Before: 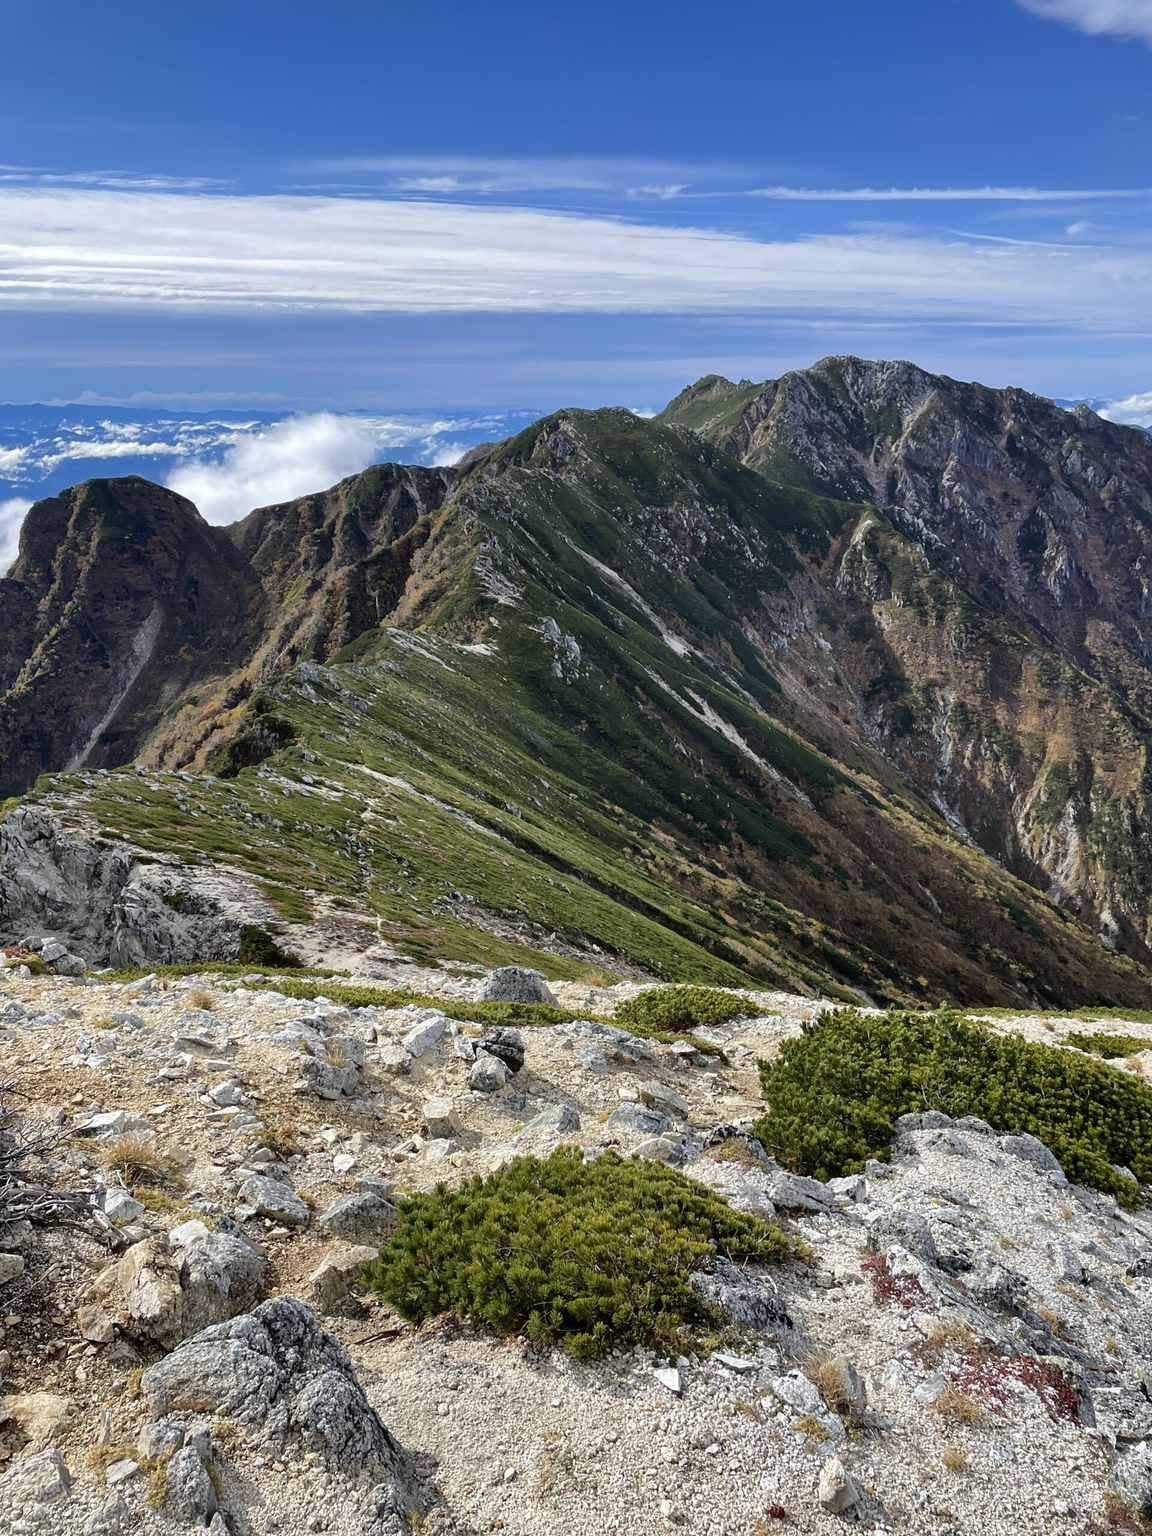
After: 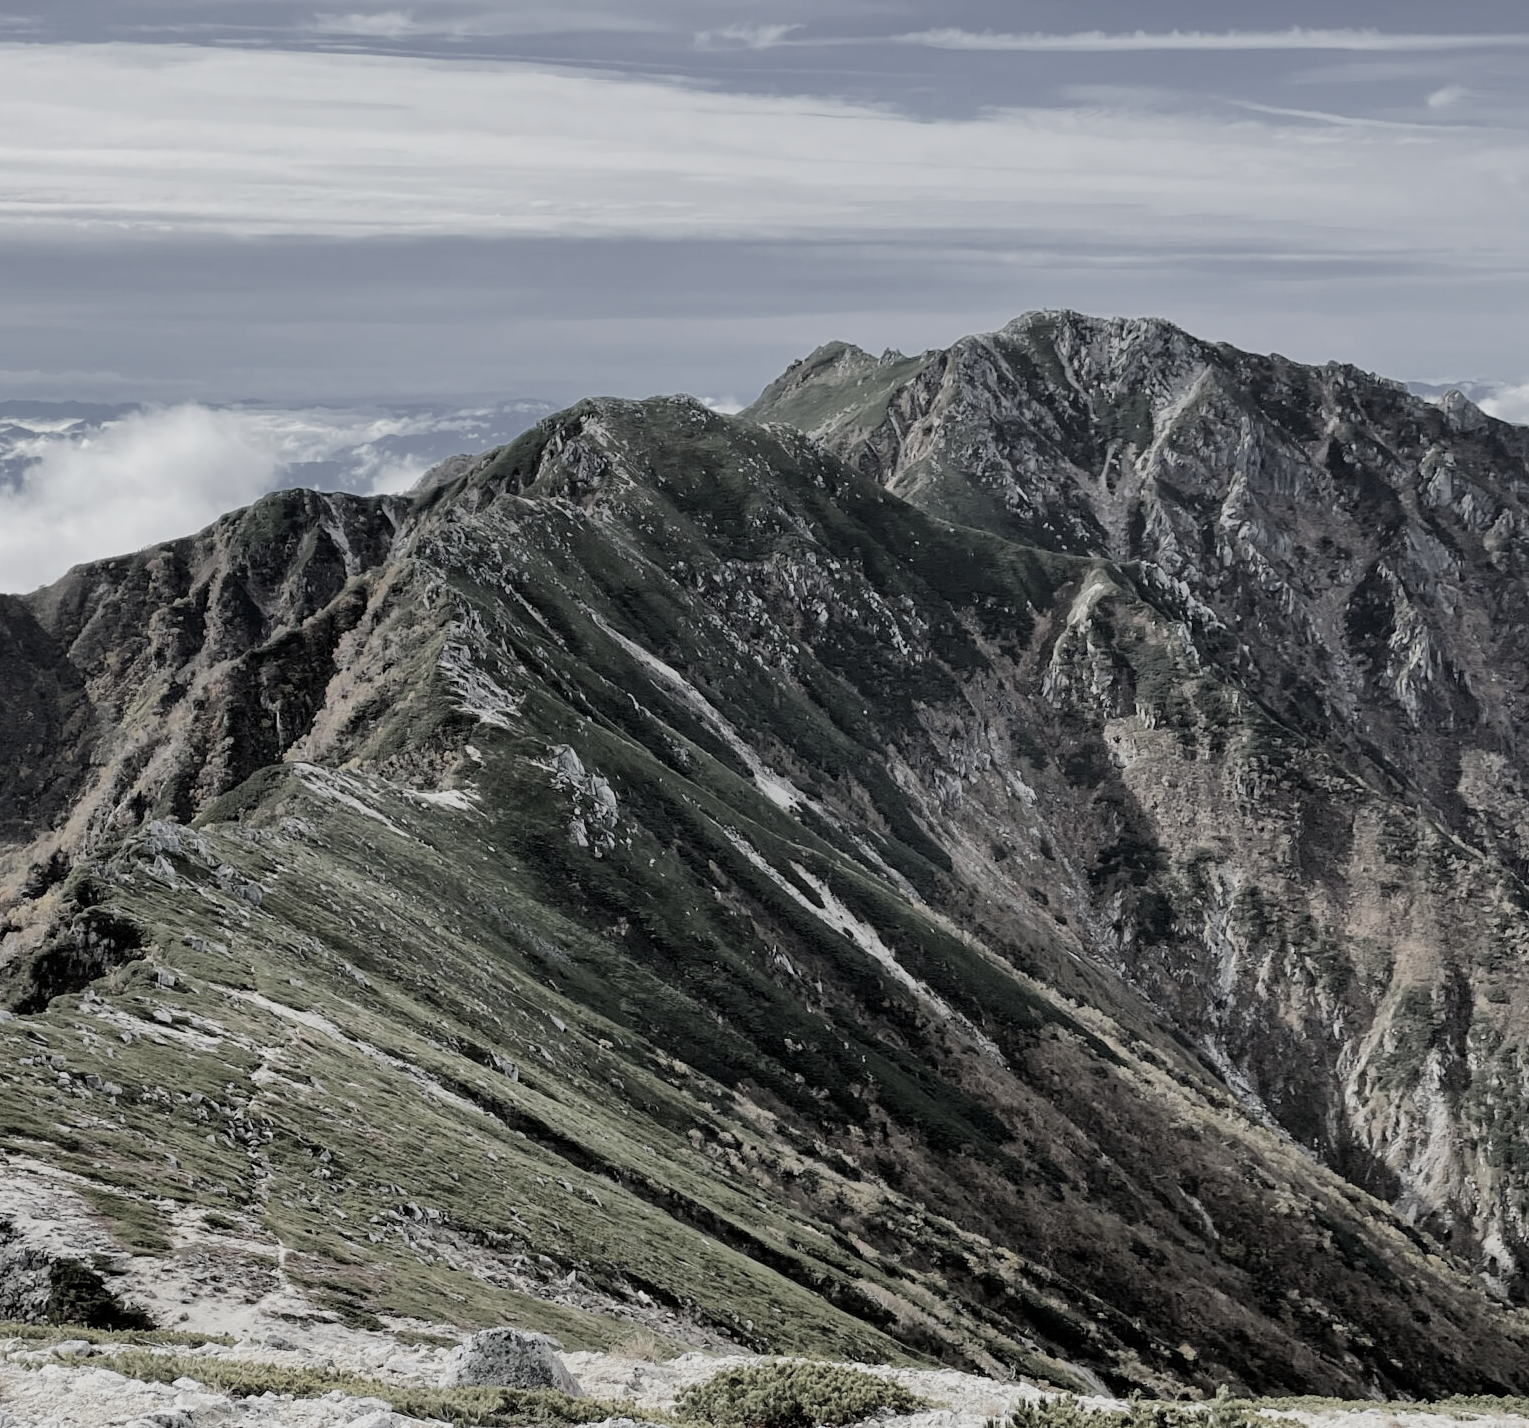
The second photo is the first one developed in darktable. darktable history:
crop: left 18.279%, top 11.093%, right 2.078%, bottom 33.098%
contrast brightness saturation: saturation 0.18
filmic rgb: black relative exposure -7.08 EV, white relative exposure 5.39 EV, hardness 3.02
exposure: black level correction 0.001, exposure 0.499 EV, compensate highlight preservation false
color correction: highlights b* -0.039, saturation 0.235
